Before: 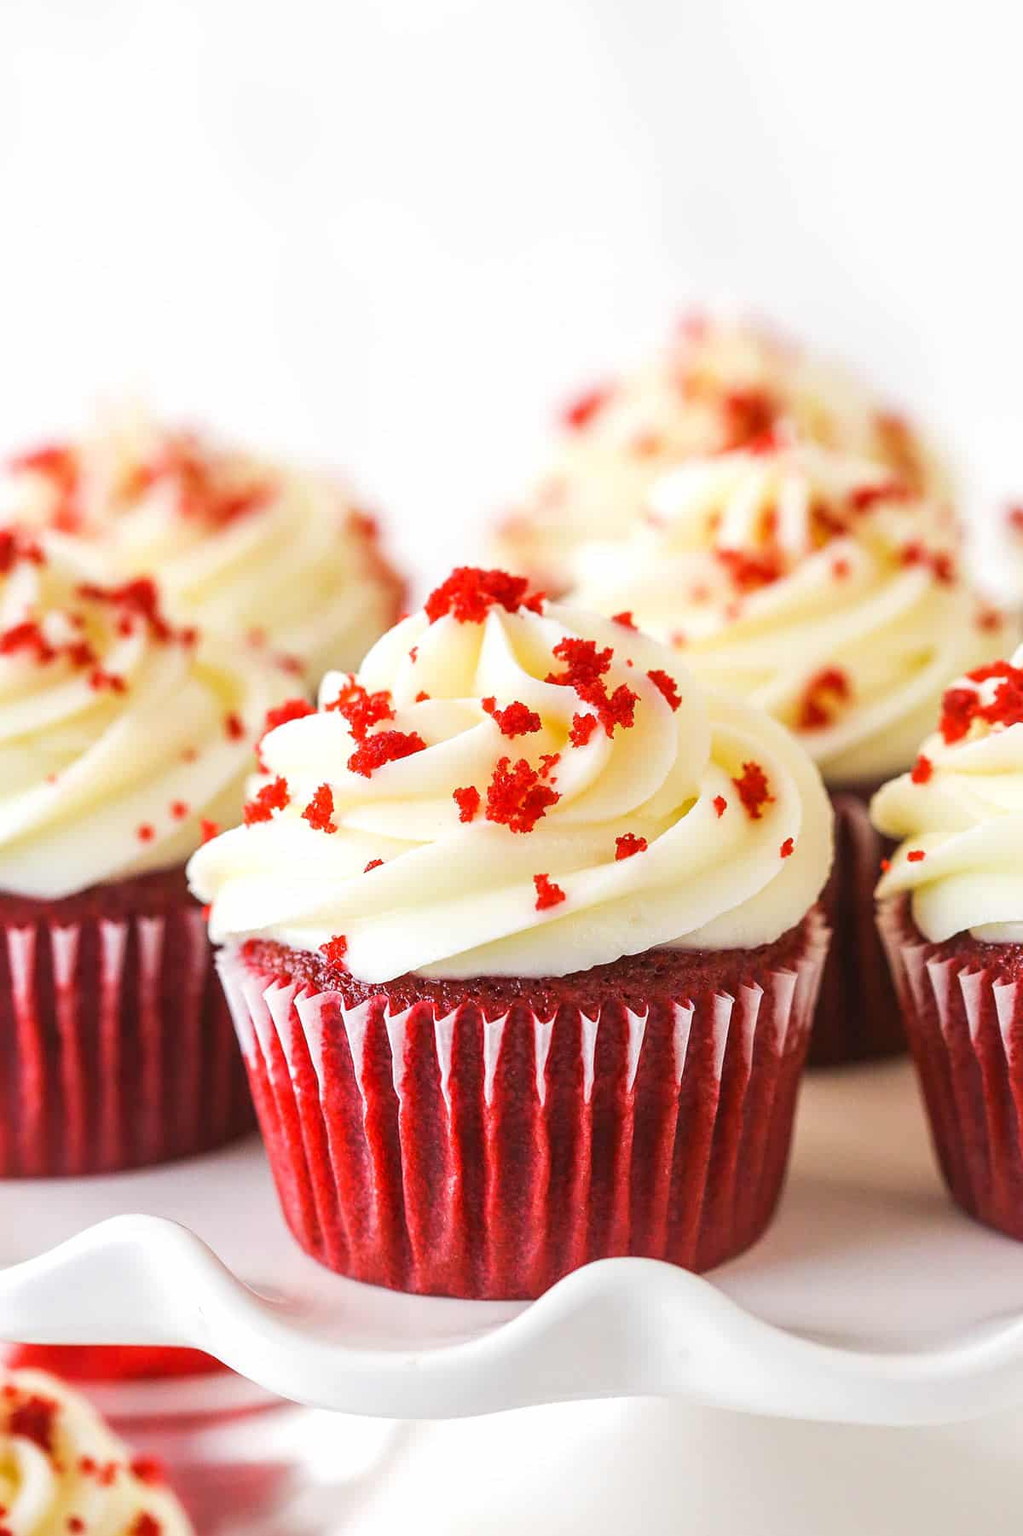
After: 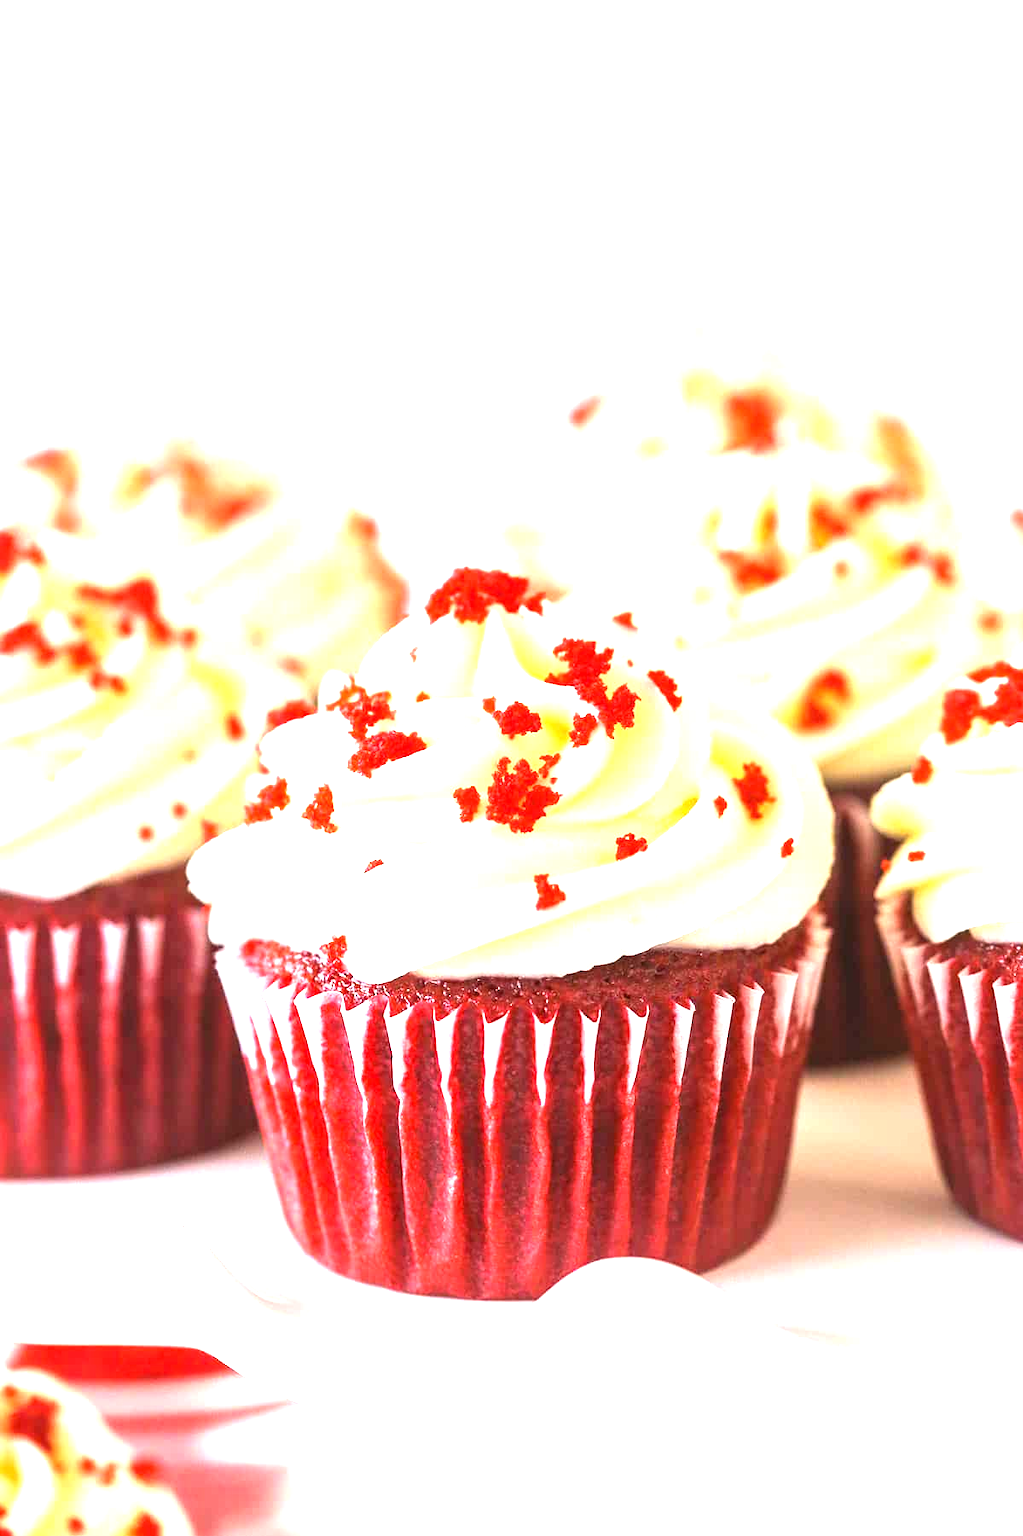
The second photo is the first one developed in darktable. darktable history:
exposure: black level correction 0, exposure 1.283 EV, compensate highlight preservation false
